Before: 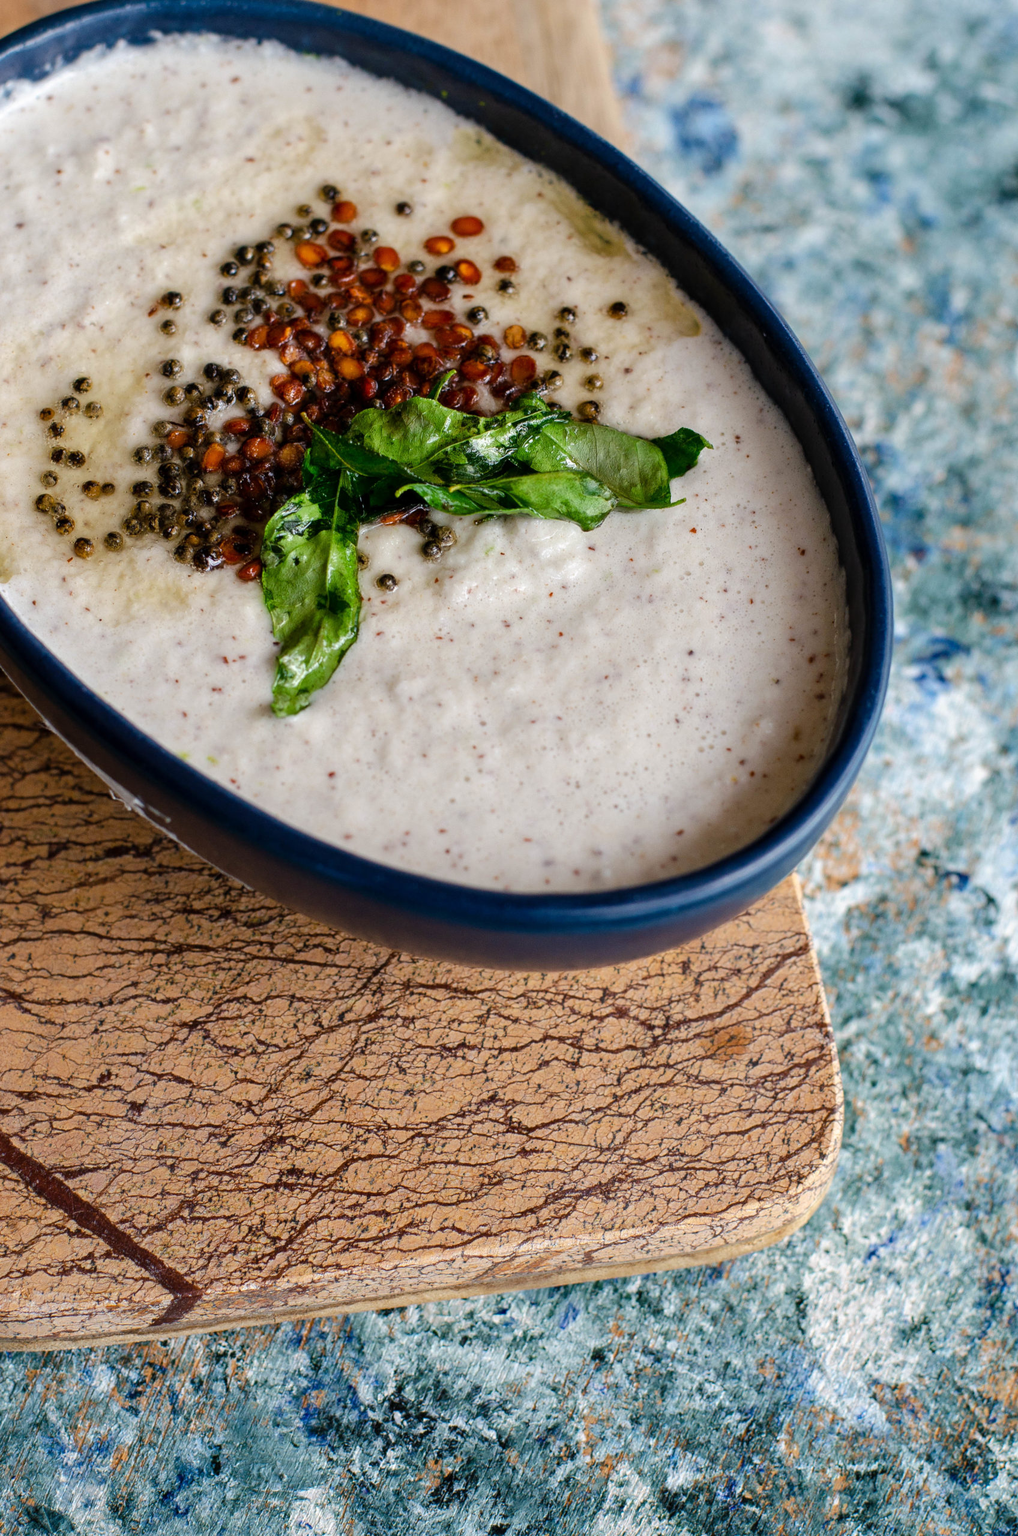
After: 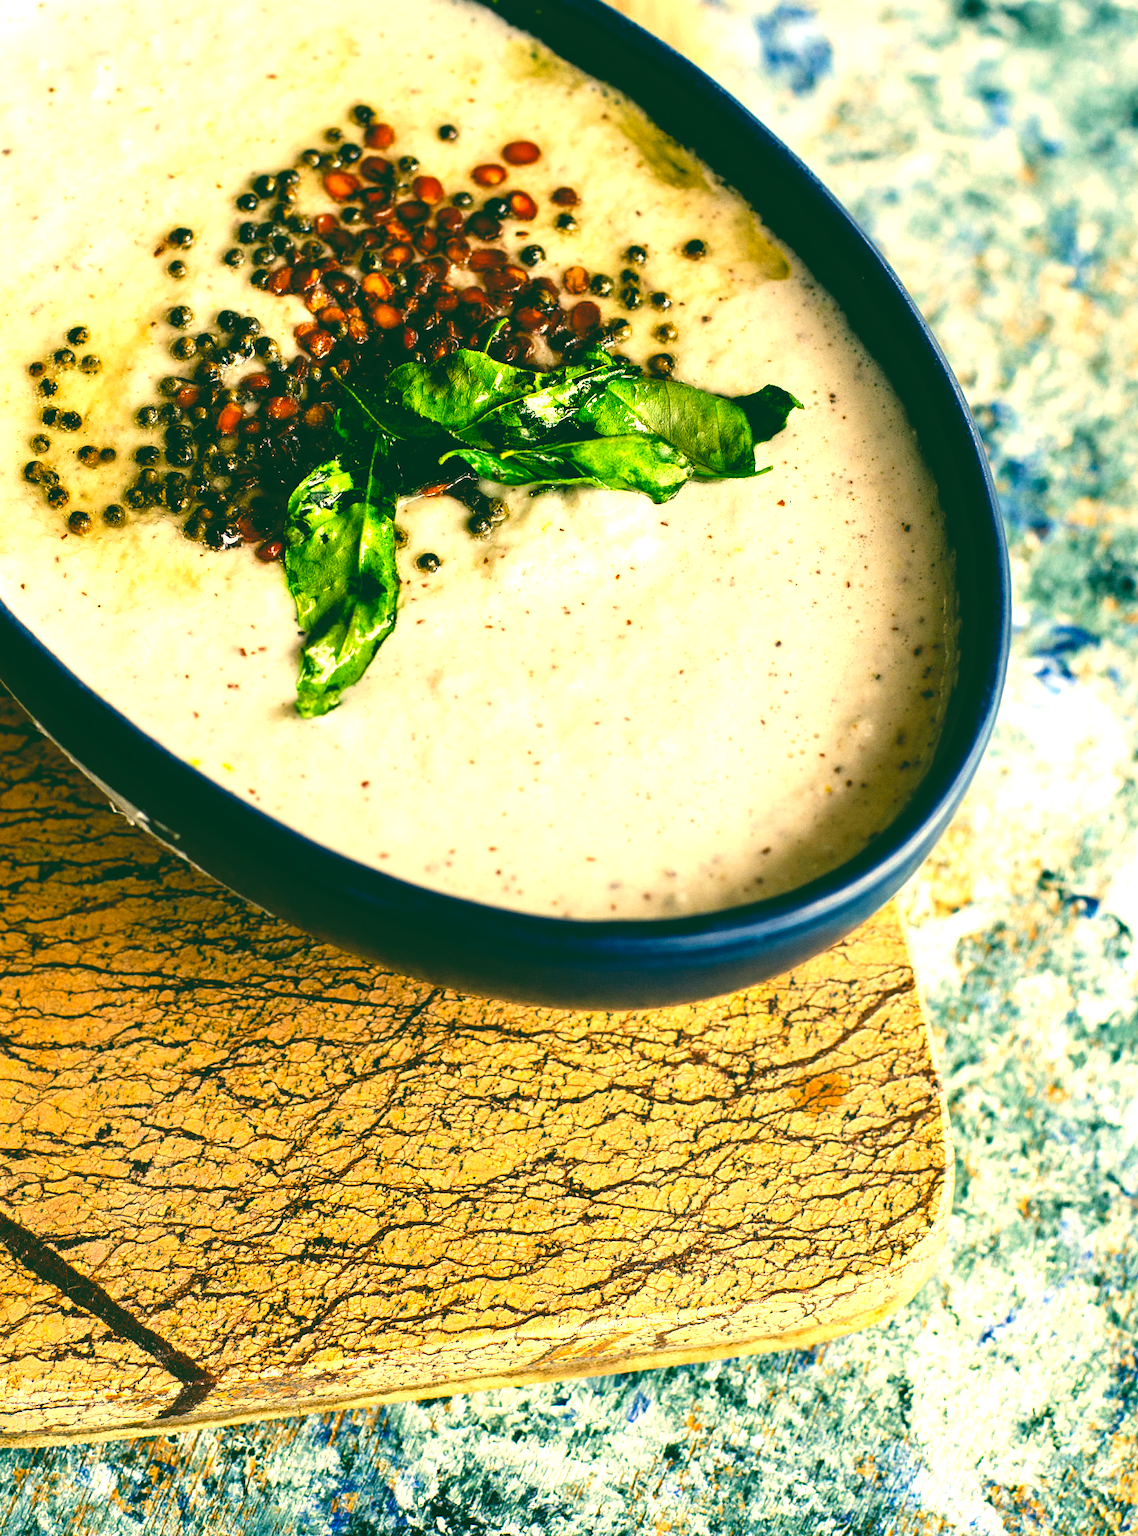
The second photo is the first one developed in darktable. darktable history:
exposure: black level correction 0, exposure 1.199 EV, compensate highlight preservation false
color correction: highlights a* 5.69, highlights b* 33.77, shadows a* -25.73, shadows b* 3.96
base curve: curves: ch0 [(0, 0.02) (0.083, 0.036) (1, 1)], preserve colors none
crop: left 1.468%, top 6.128%, right 1.255%, bottom 6.848%
